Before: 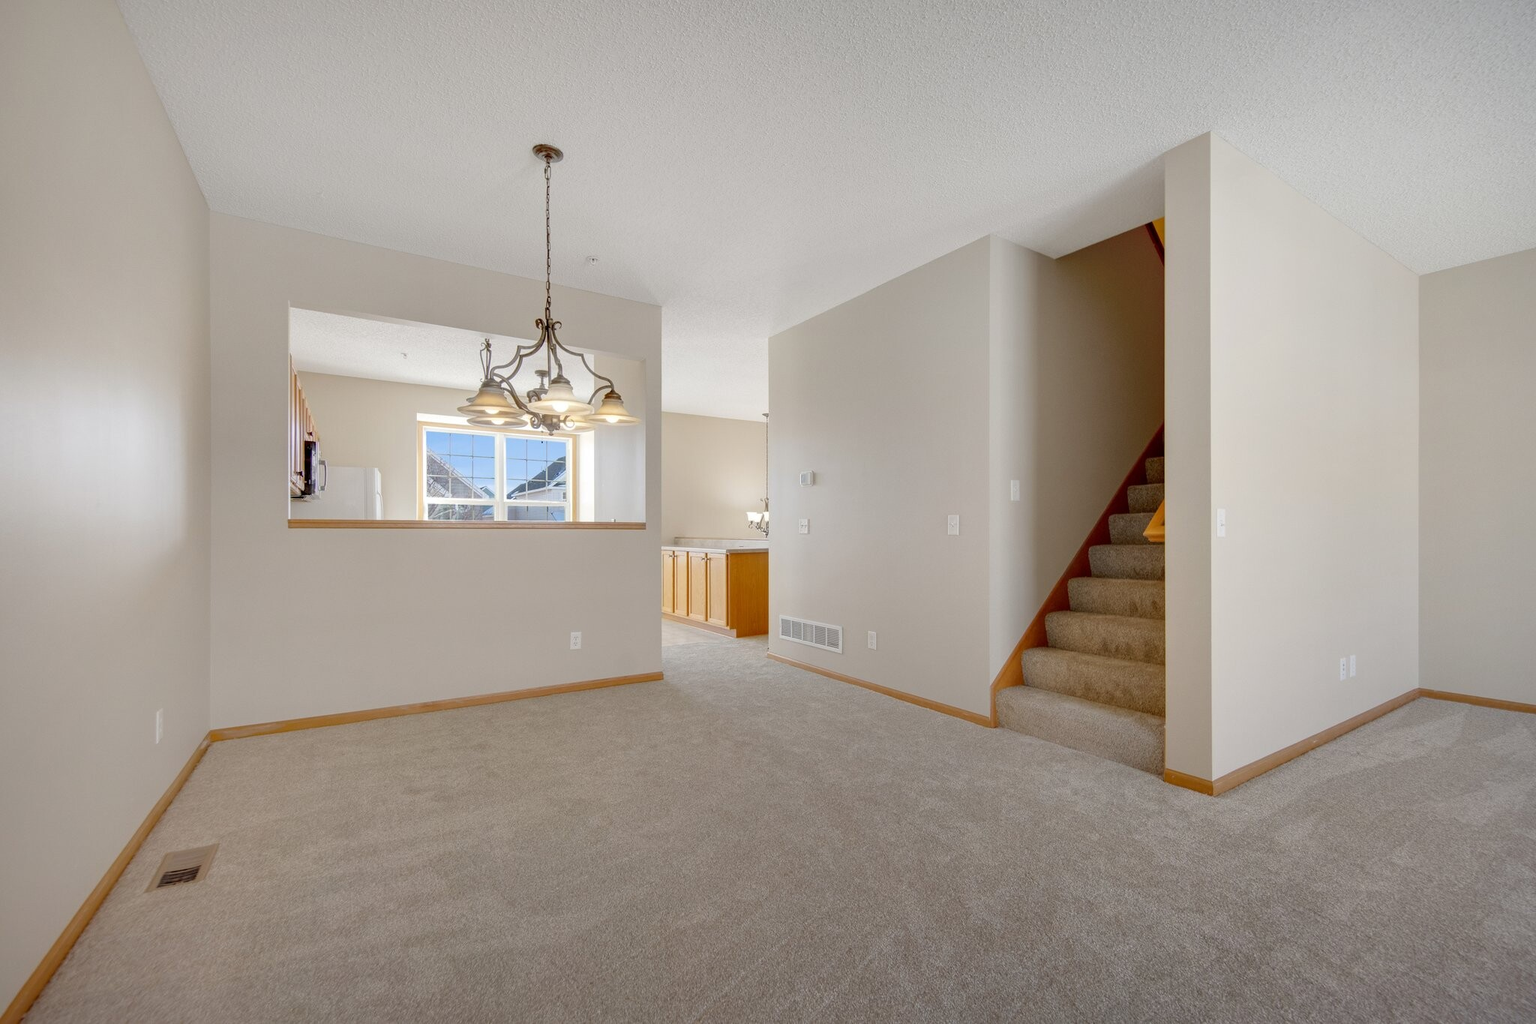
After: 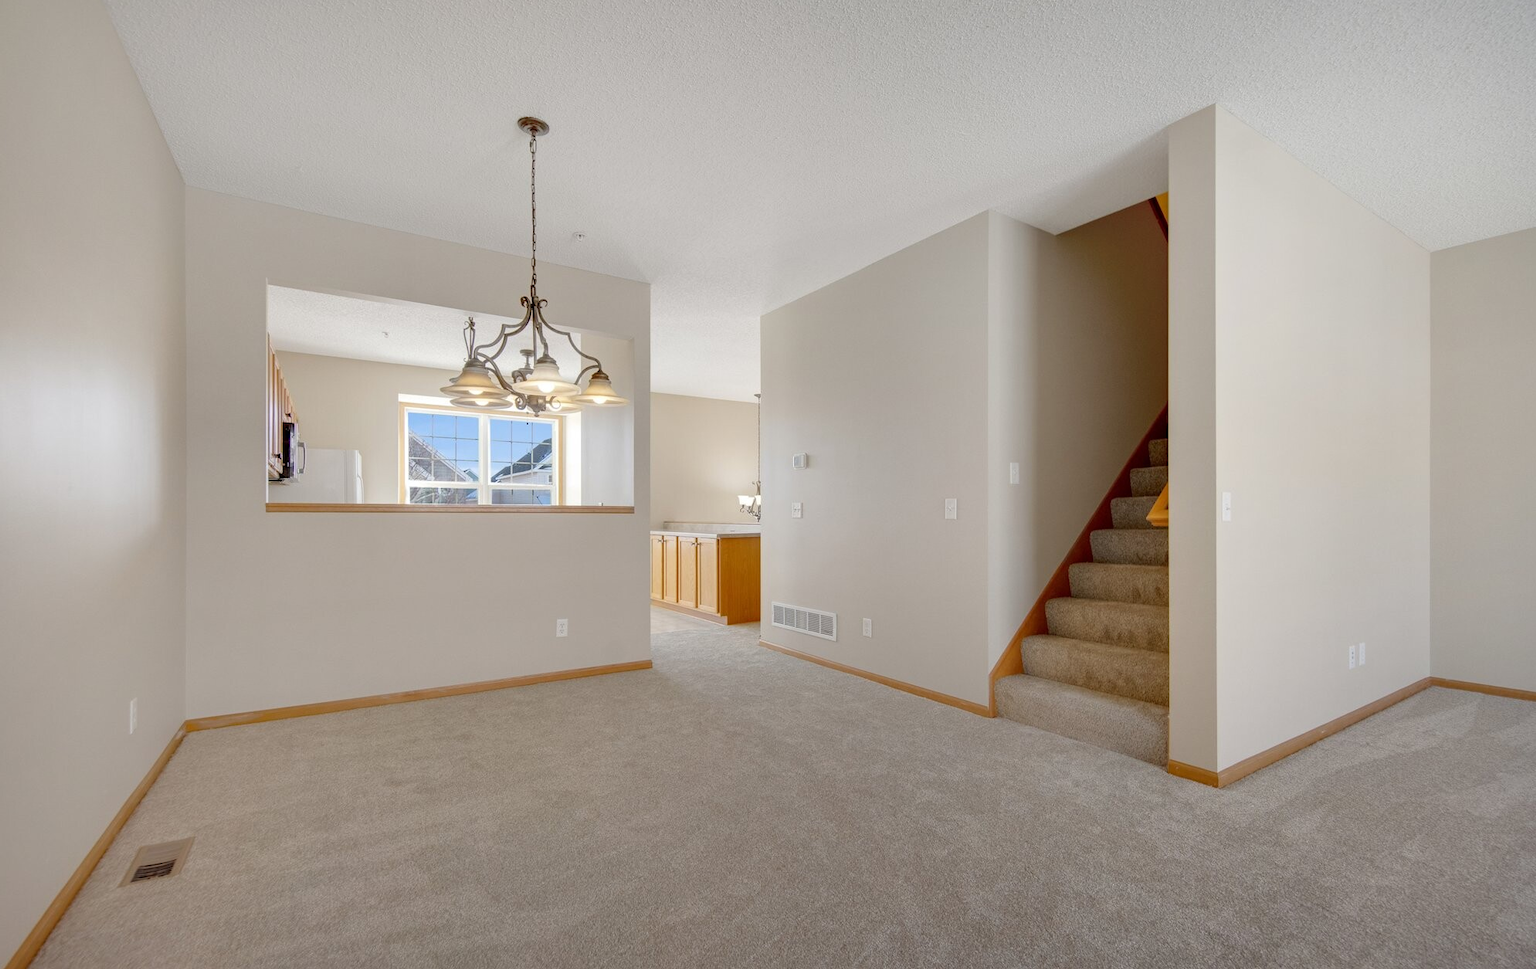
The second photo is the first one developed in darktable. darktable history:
crop: left 1.983%, top 3.059%, right 0.89%, bottom 4.951%
